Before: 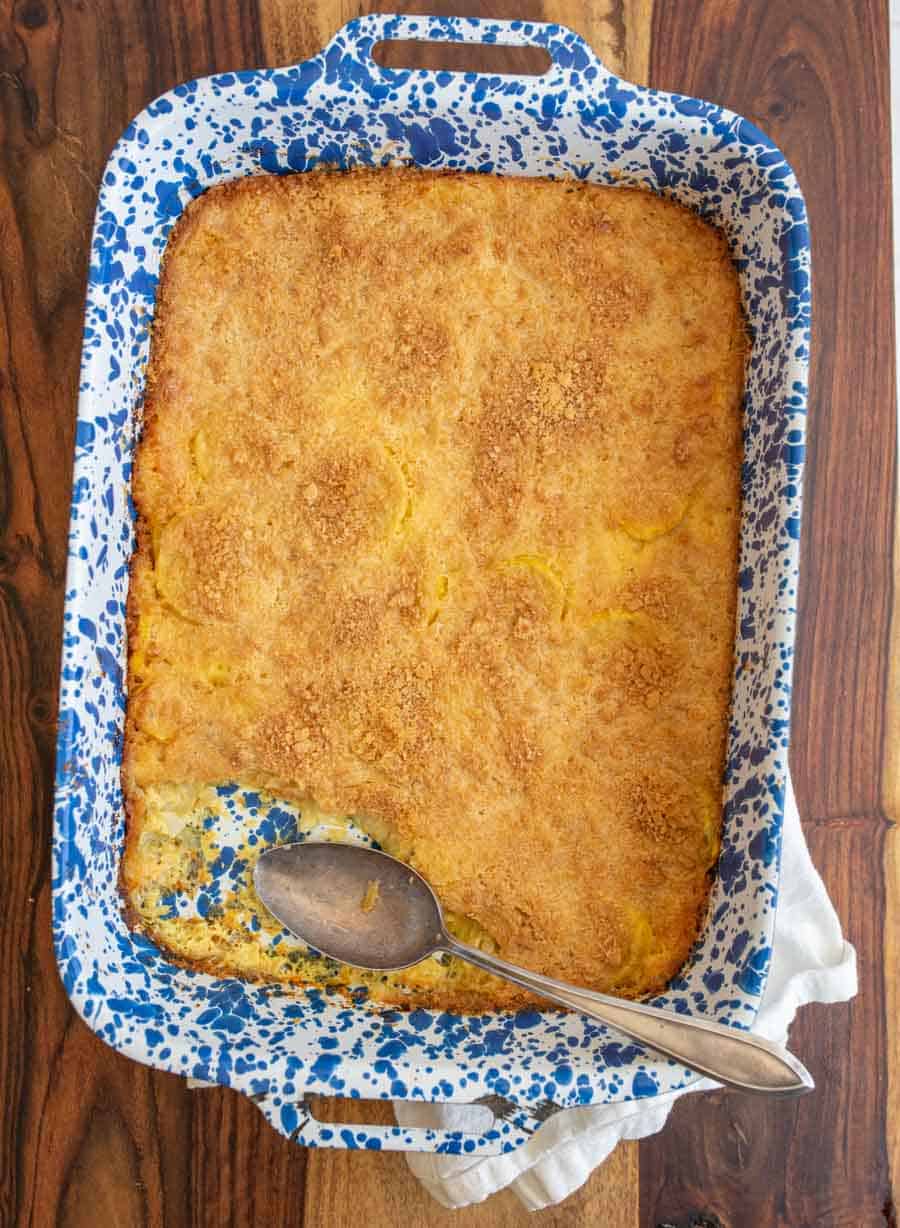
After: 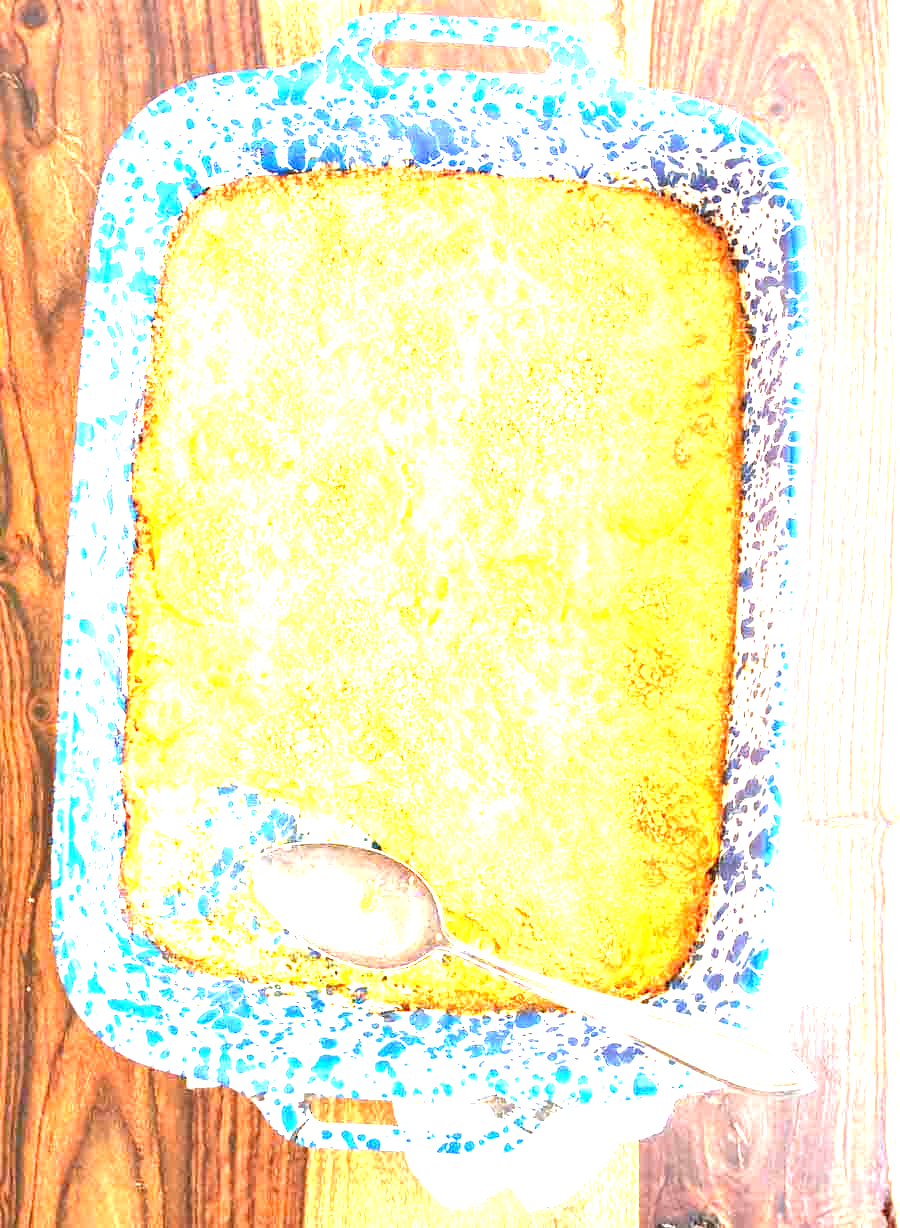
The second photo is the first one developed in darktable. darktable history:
exposure: exposure 3.082 EV, compensate highlight preservation false
